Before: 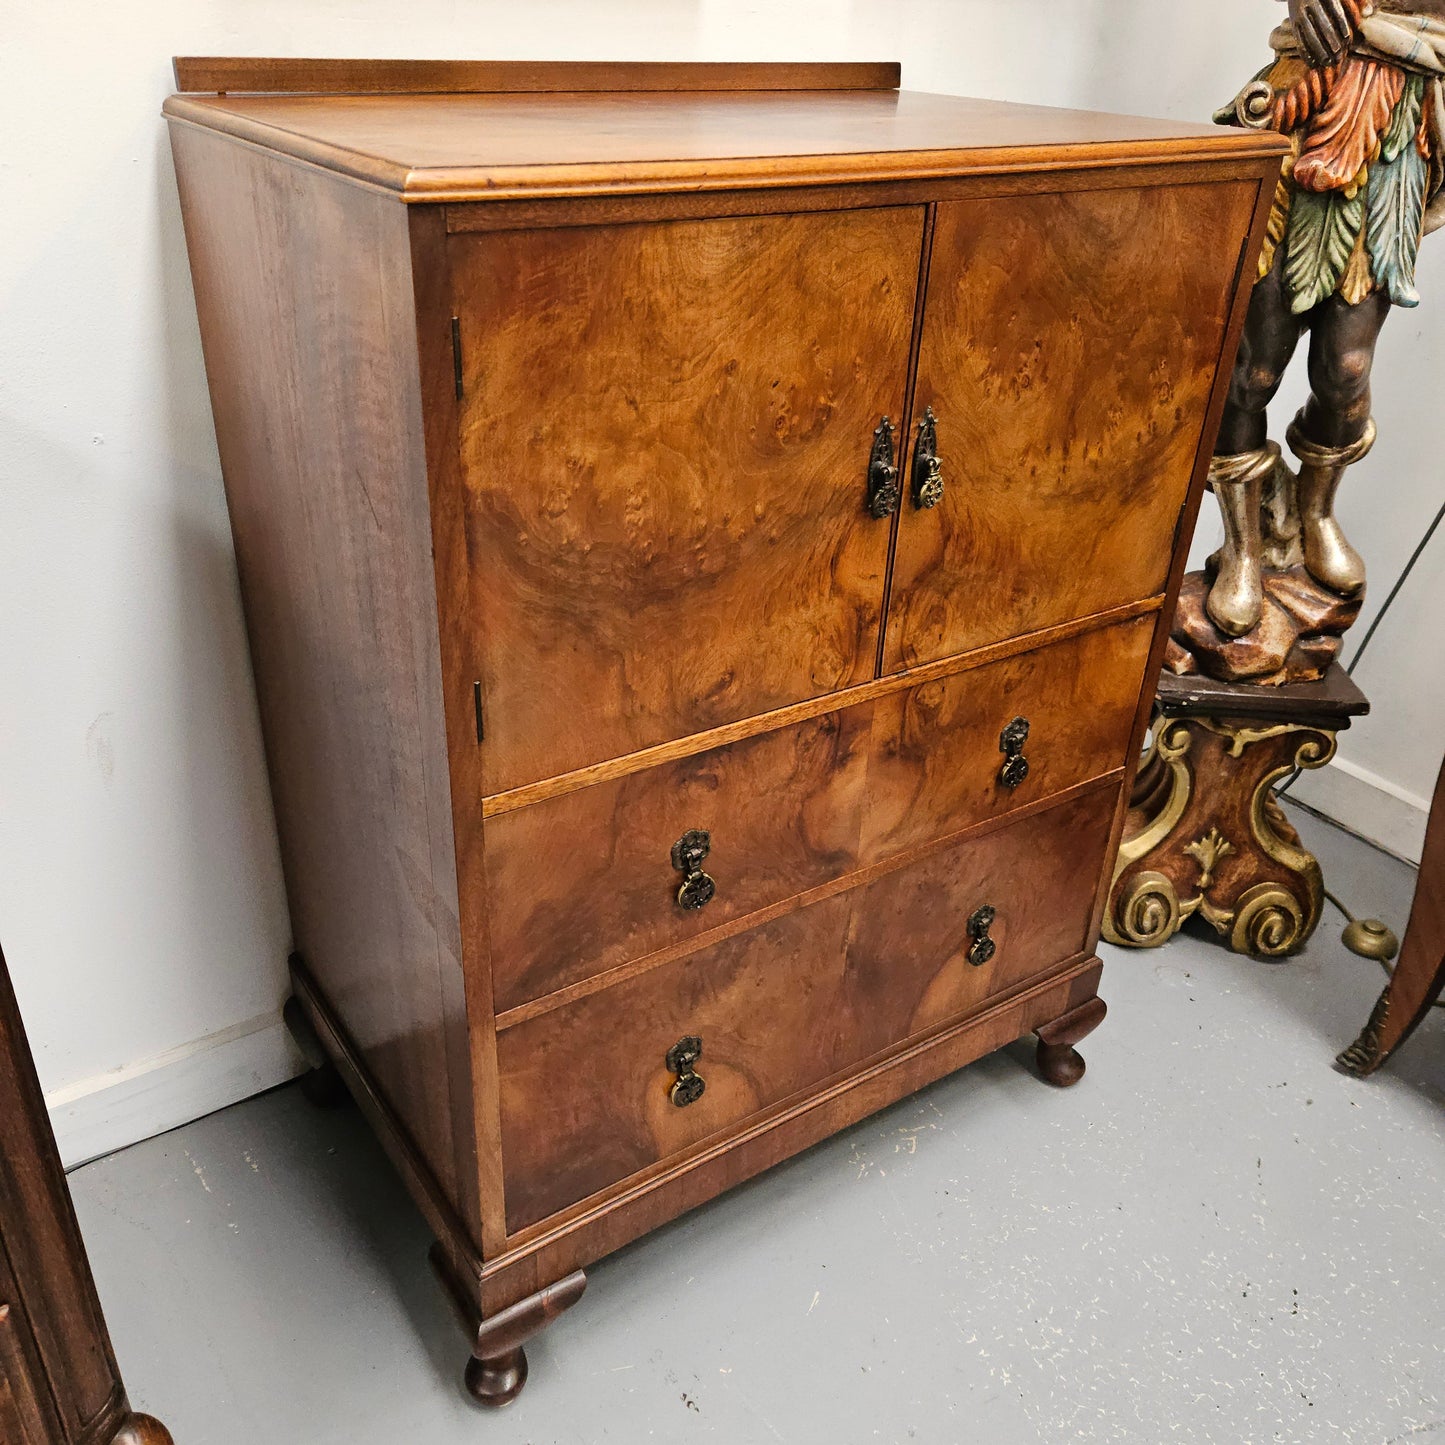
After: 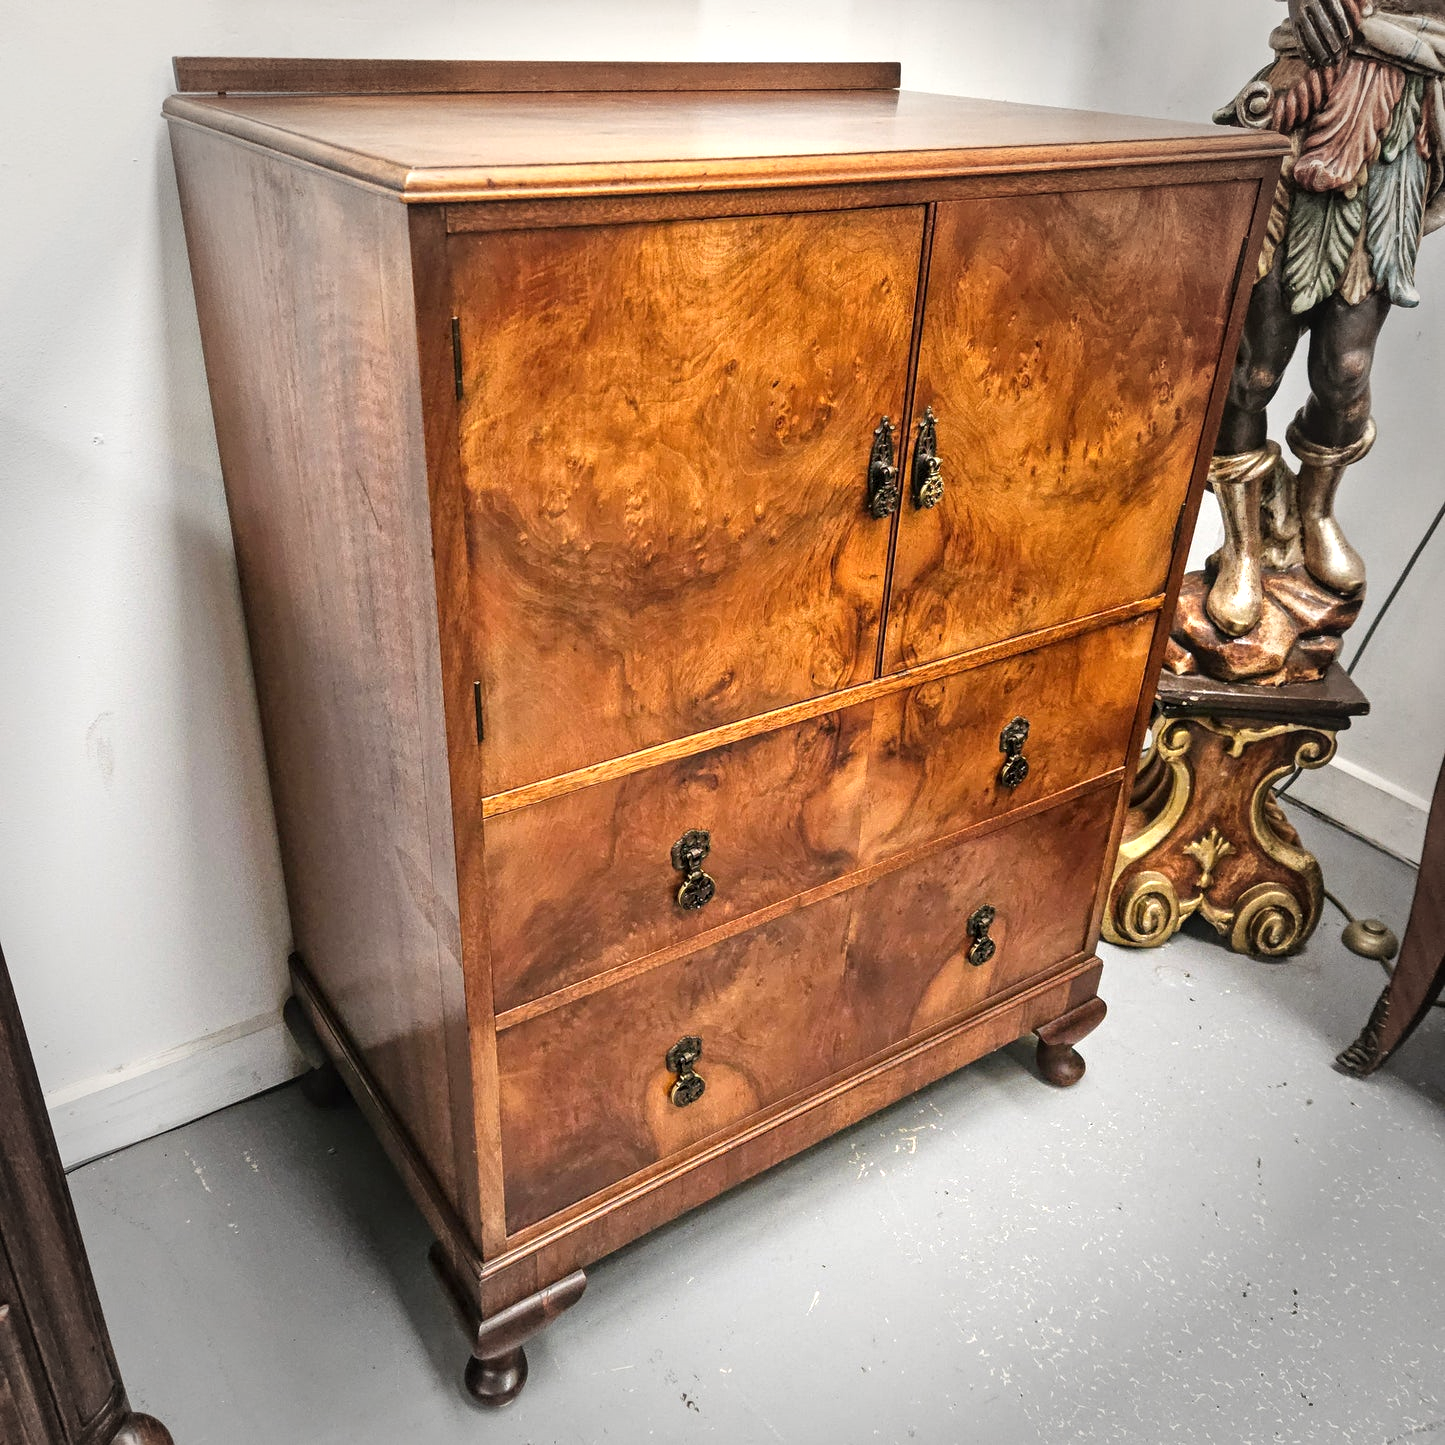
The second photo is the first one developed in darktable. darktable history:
vignetting: fall-off start 66.83%, fall-off radius 39.85%, automatic ratio true, width/height ratio 0.664
exposure: black level correction 0, exposure 0.704 EV, compensate highlight preservation false
local contrast: on, module defaults
